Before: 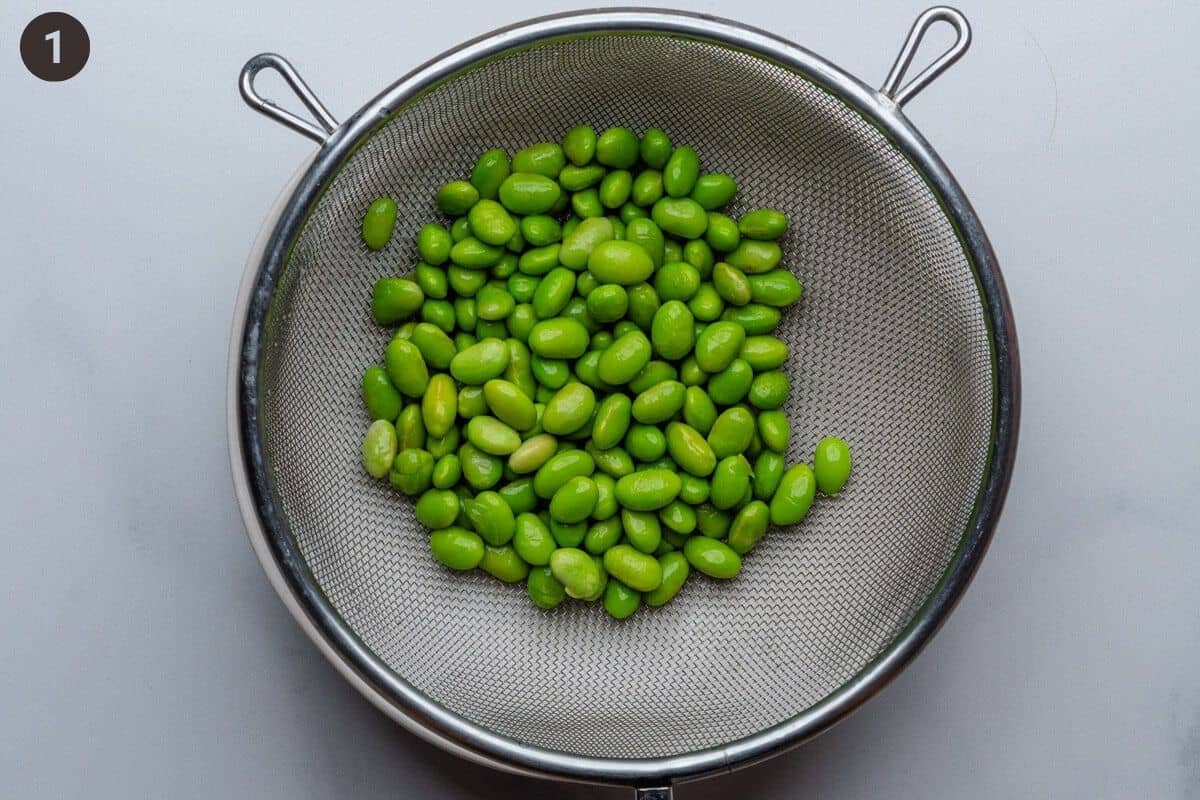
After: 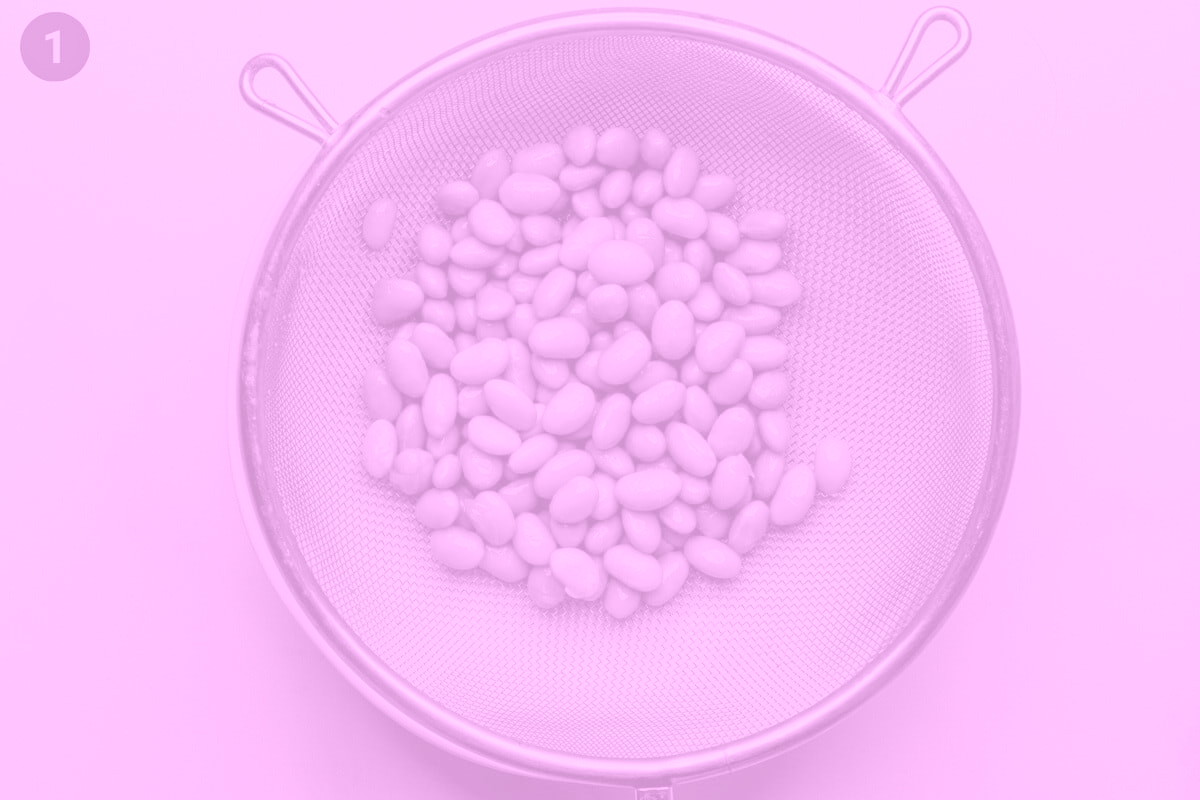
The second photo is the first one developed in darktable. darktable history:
colorize: hue 331.2°, saturation 75%, source mix 30.28%, lightness 70.52%, version 1
tone equalizer: -8 EV 0.25 EV, -7 EV 0.417 EV, -6 EV 0.417 EV, -5 EV 0.25 EV, -3 EV -0.25 EV, -2 EV -0.417 EV, -1 EV -0.417 EV, +0 EV -0.25 EV, edges refinement/feathering 500, mask exposure compensation -1.57 EV, preserve details guided filter
color balance rgb: shadows lift › chroma 1%, shadows lift › hue 113°, highlights gain › chroma 0.2%, highlights gain › hue 333°, perceptual saturation grading › global saturation 20%, perceptual saturation grading › highlights -50%, perceptual saturation grading › shadows 25%, contrast -10%
